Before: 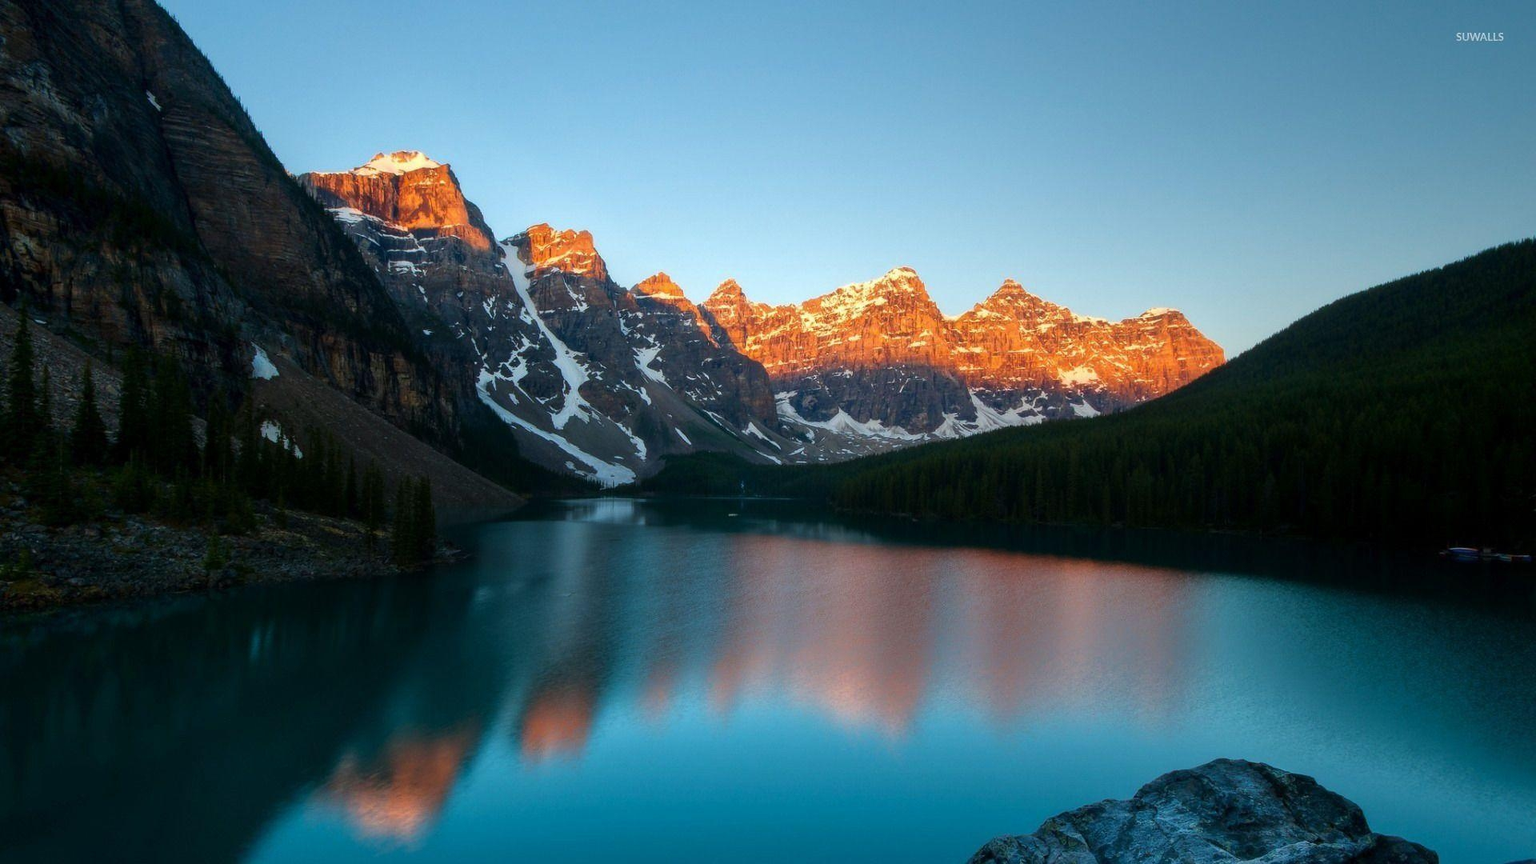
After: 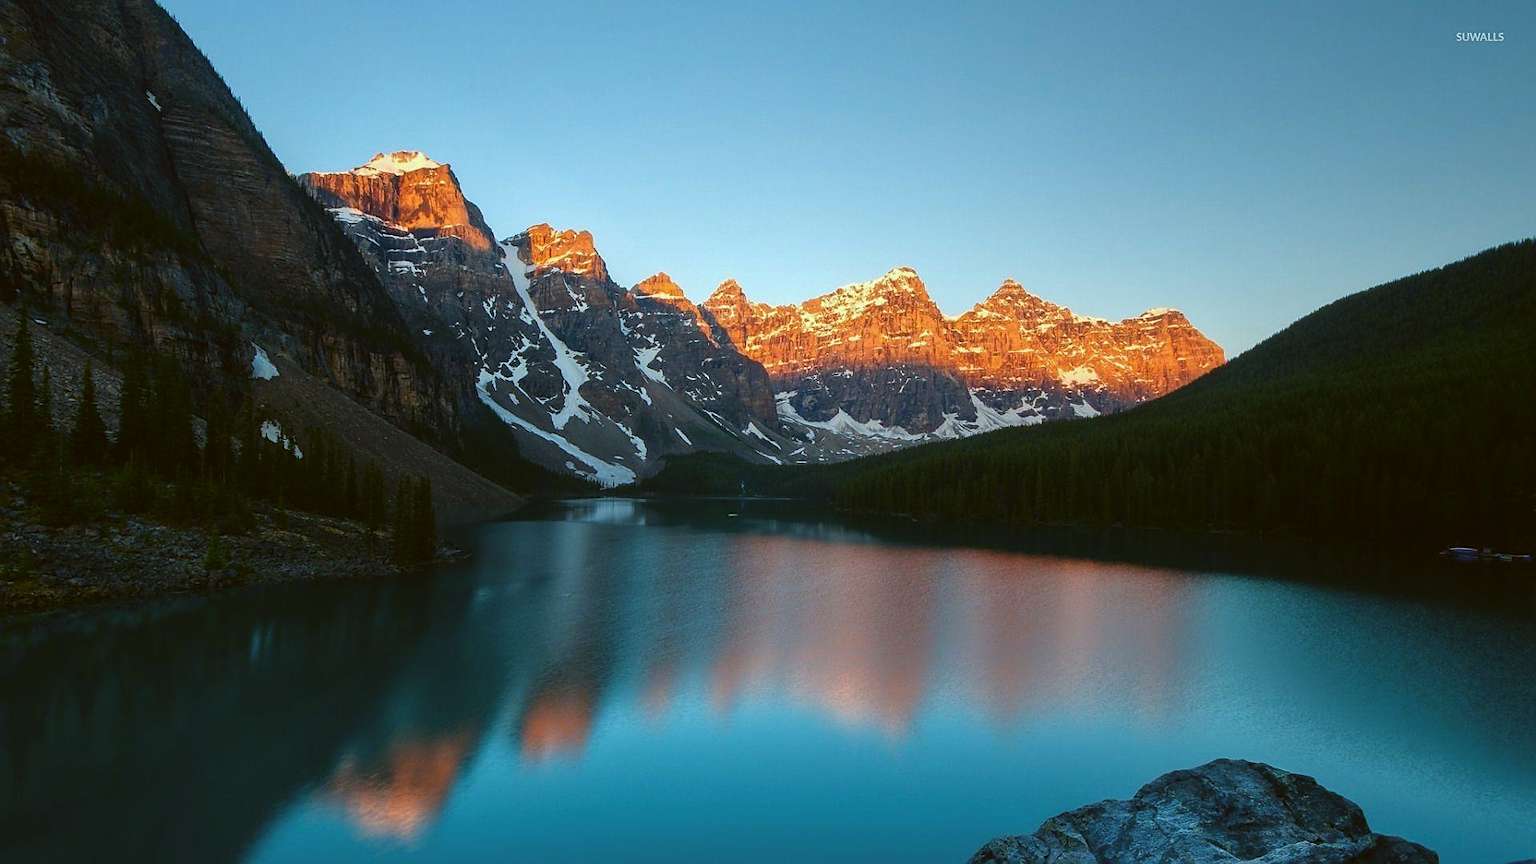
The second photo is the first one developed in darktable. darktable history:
sharpen: radius 1.967
color balance: lift [1.004, 1.002, 1.002, 0.998], gamma [1, 1.007, 1.002, 0.993], gain [1, 0.977, 1.013, 1.023], contrast -3.64%
